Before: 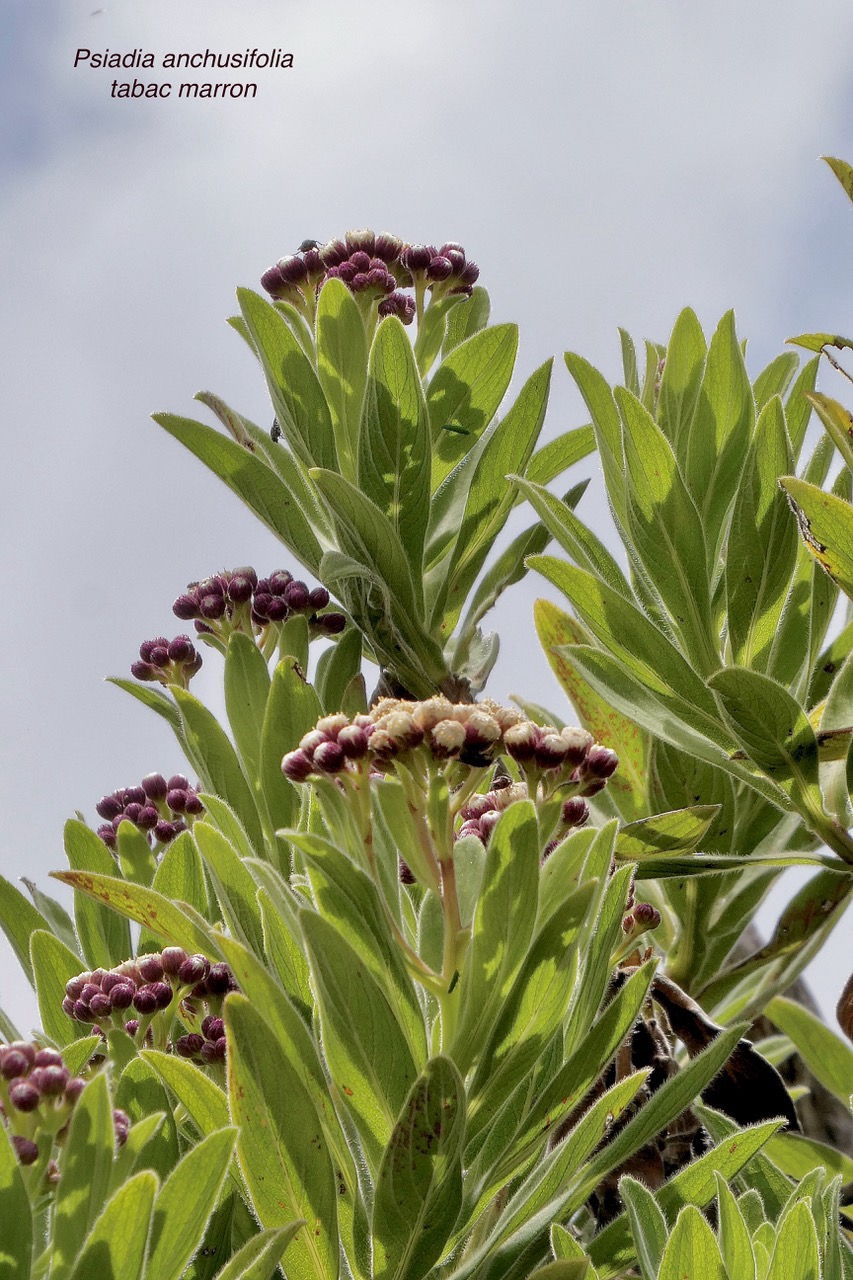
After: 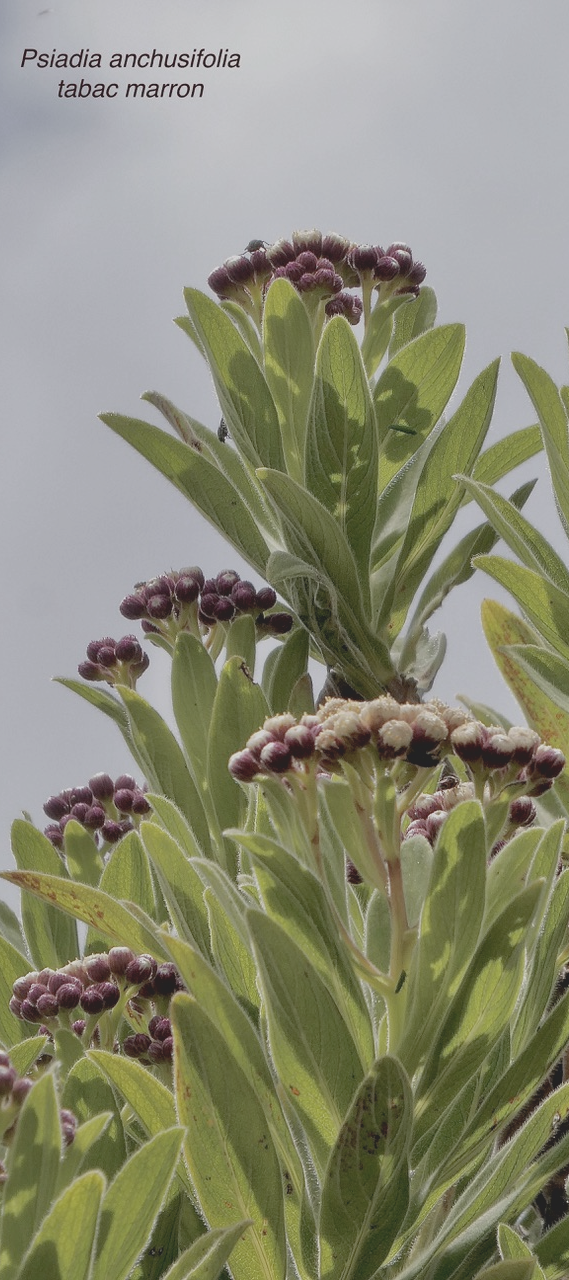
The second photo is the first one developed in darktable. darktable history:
crop and rotate: left 6.375%, right 26.854%
contrast brightness saturation: contrast -0.261, saturation -0.42
